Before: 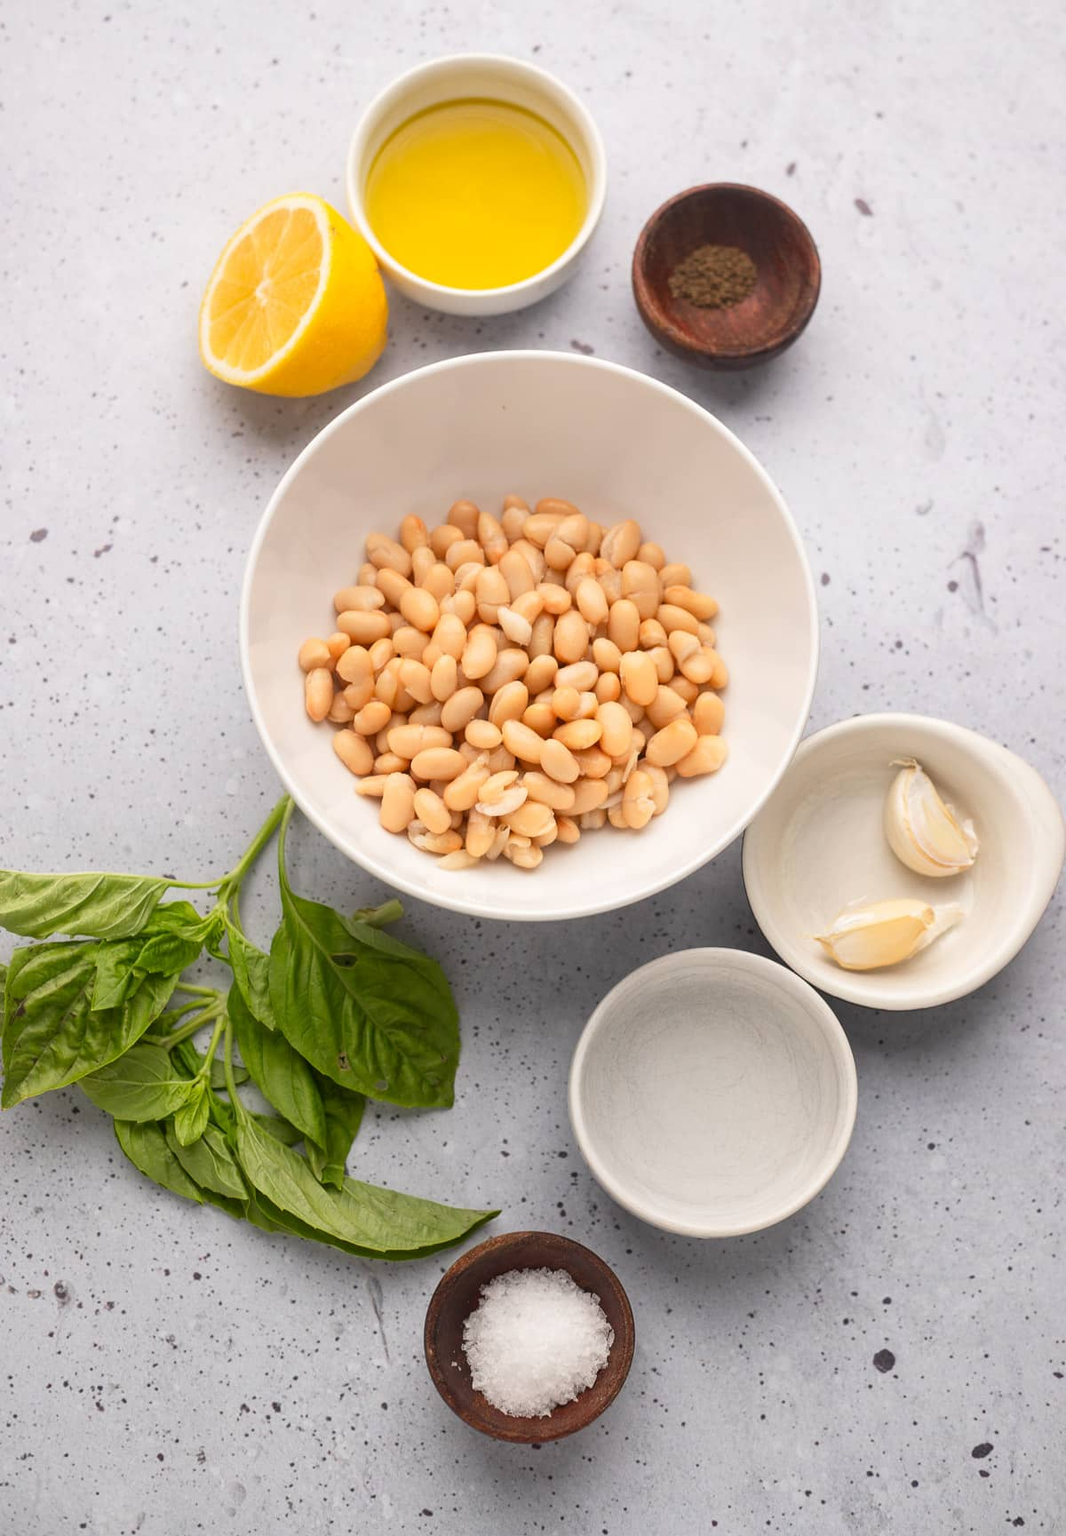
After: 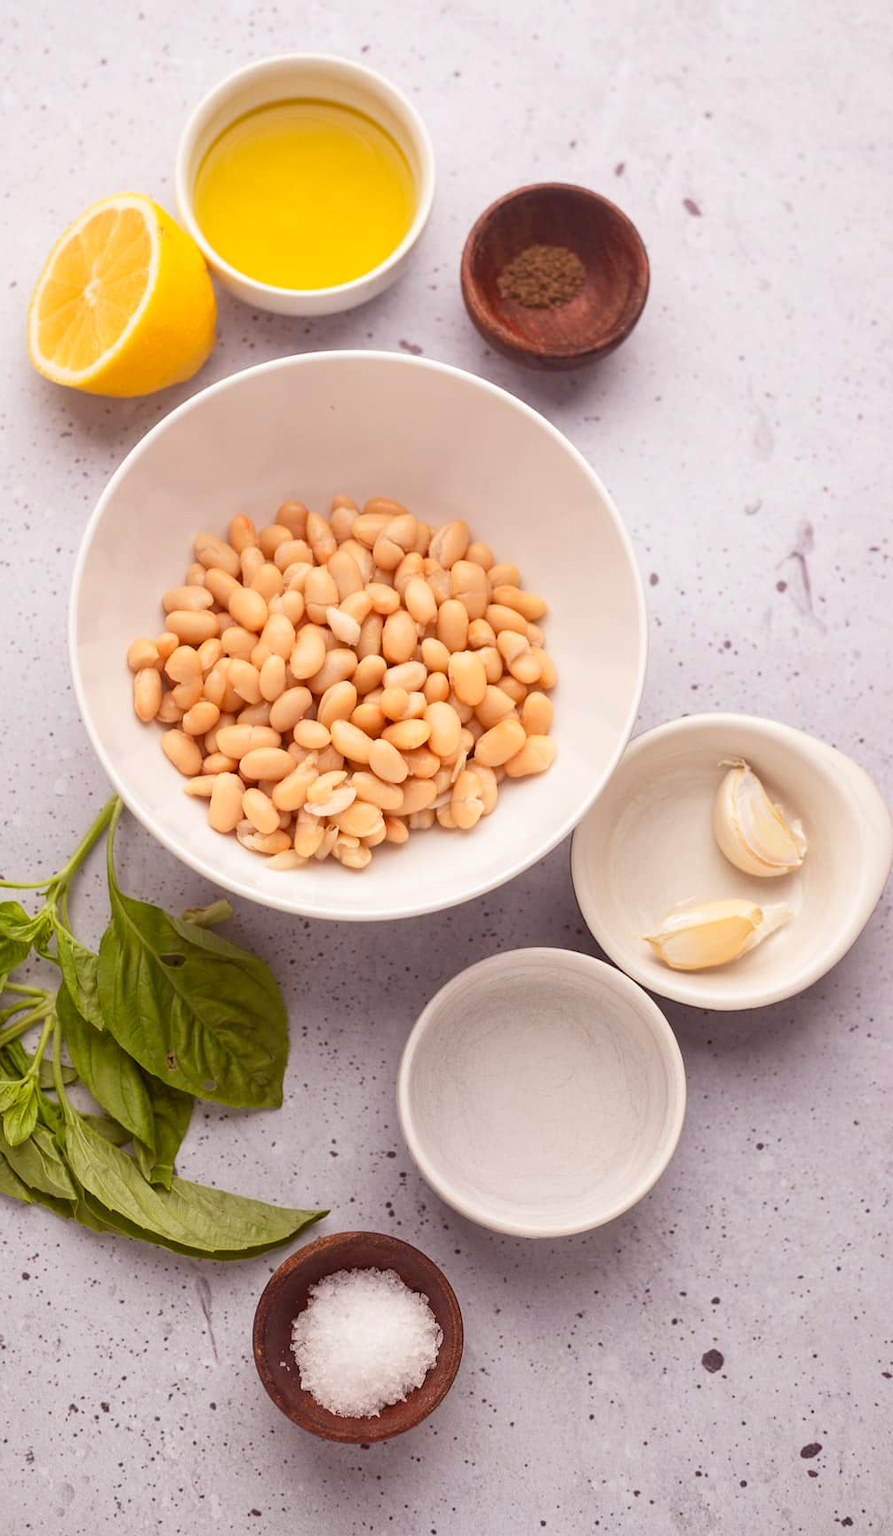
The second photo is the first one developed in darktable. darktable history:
rgb levels: mode RGB, independent channels, levels [[0, 0.474, 1], [0, 0.5, 1], [0, 0.5, 1]]
crop: left 16.145%
